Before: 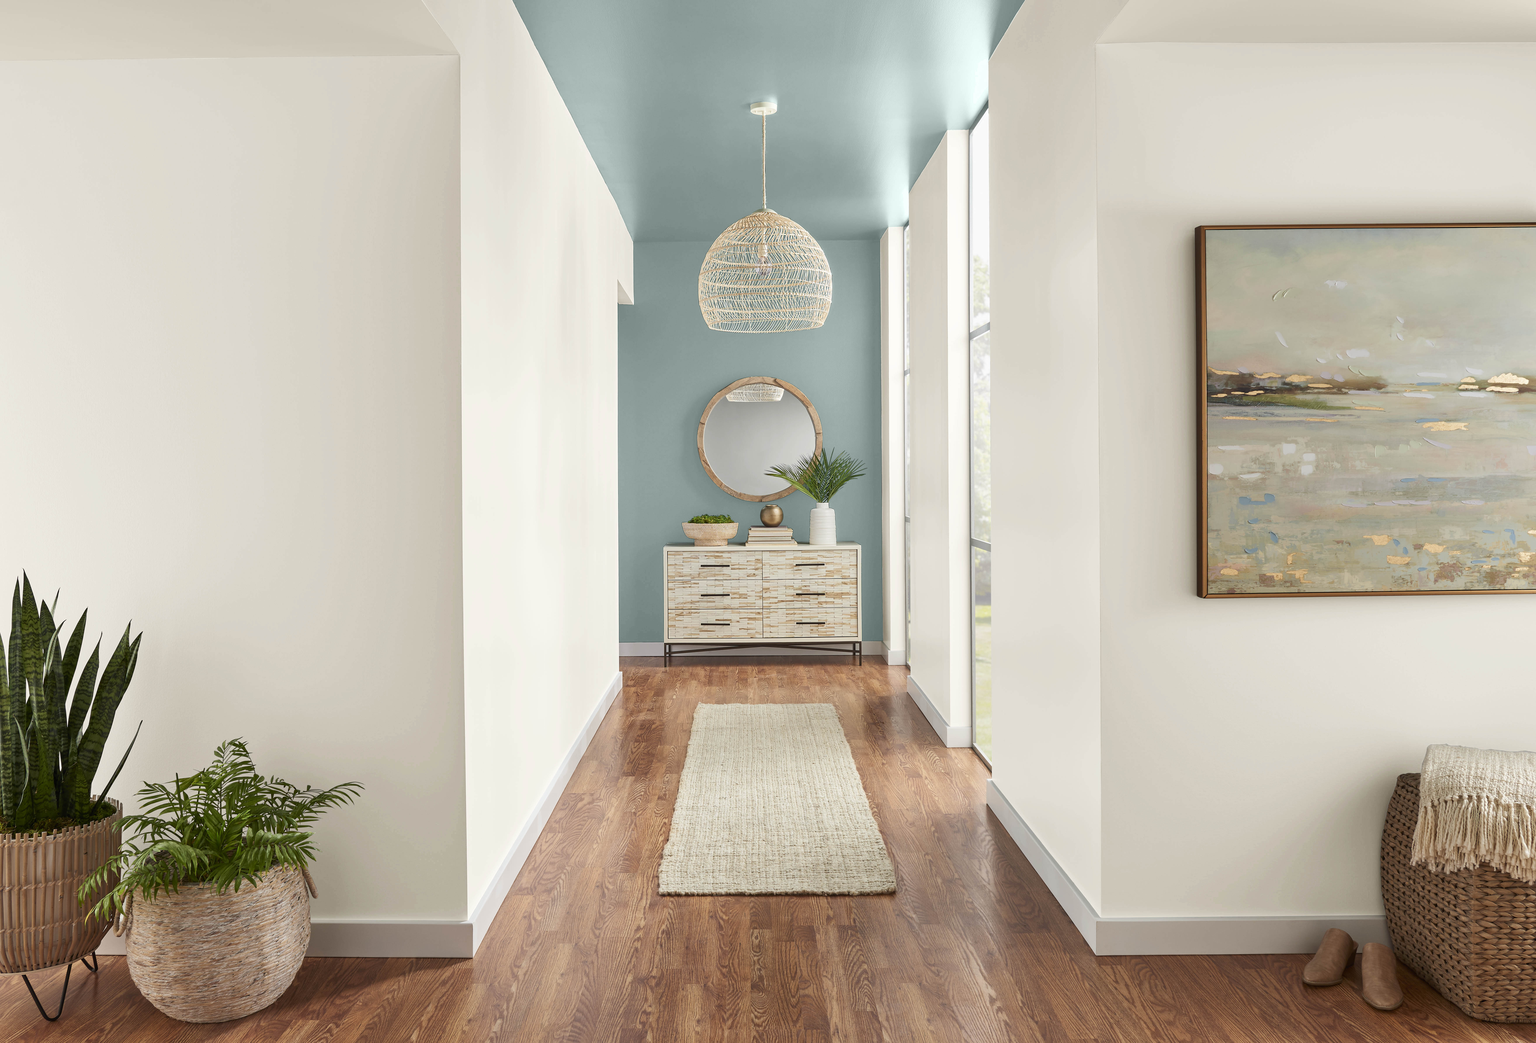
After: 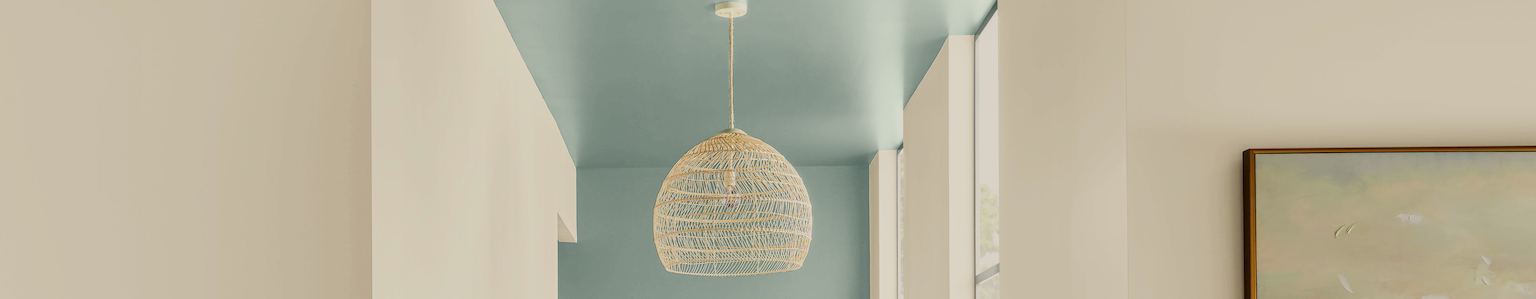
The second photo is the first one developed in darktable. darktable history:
color balance rgb: highlights gain › chroma 3.025%, highlights gain › hue 77.97°, global offset › luminance -0.488%, perceptual saturation grading › global saturation 25.422%, global vibrance 20%
filmic rgb: black relative exposure -16 EV, white relative exposure 6.13 EV, hardness 5.22
crop and rotate: left 9.641%, top 9.64%, right 6.072%, bottom 66.138%
local contrast: on, module defaults
